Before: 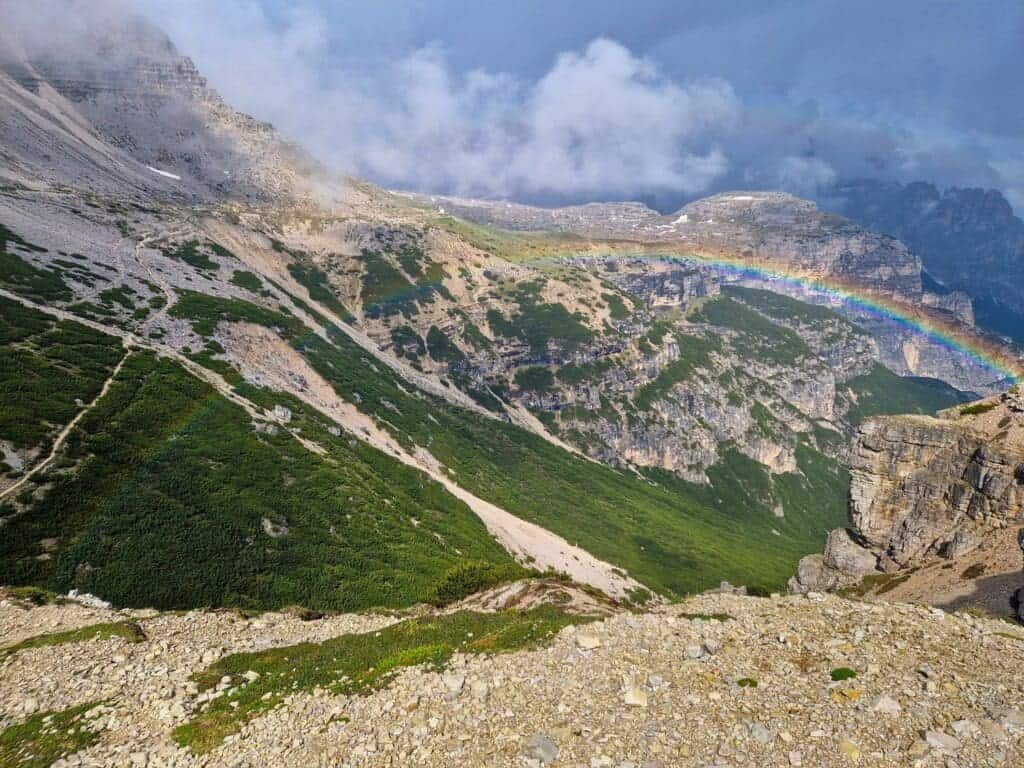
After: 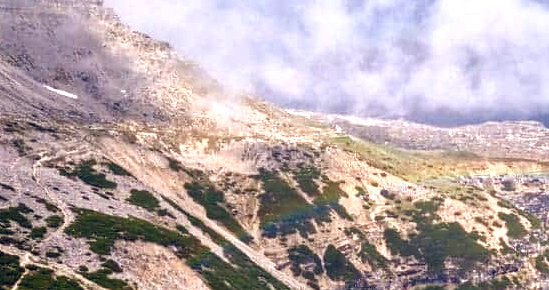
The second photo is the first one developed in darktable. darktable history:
exposure: black level correction 0.001, exposure 0.5 EV, compensate exposure bias true, compensate highlight preservation false
rgb levels: mode RGB, independent channels, levels [[0, 0.5, 1], [0, 0.521, 1], [0, 0.536, 1]]
crop: left 10.121%, top 10.631%, right 36.218%, bottom 51.526%
white balance: red 1.009, blue 1.027
color balance rgb: highlights gain › chroma 2.94%, highlights gain › hue 60.57°, global offset › chroma 0.25%, global offset › hue 256.52°, perceptual saturation grading › global saturation 20%, perceptual saturation grading › highlights -50%, perceptual saturation grading › shadows 30%, contrast 15%
